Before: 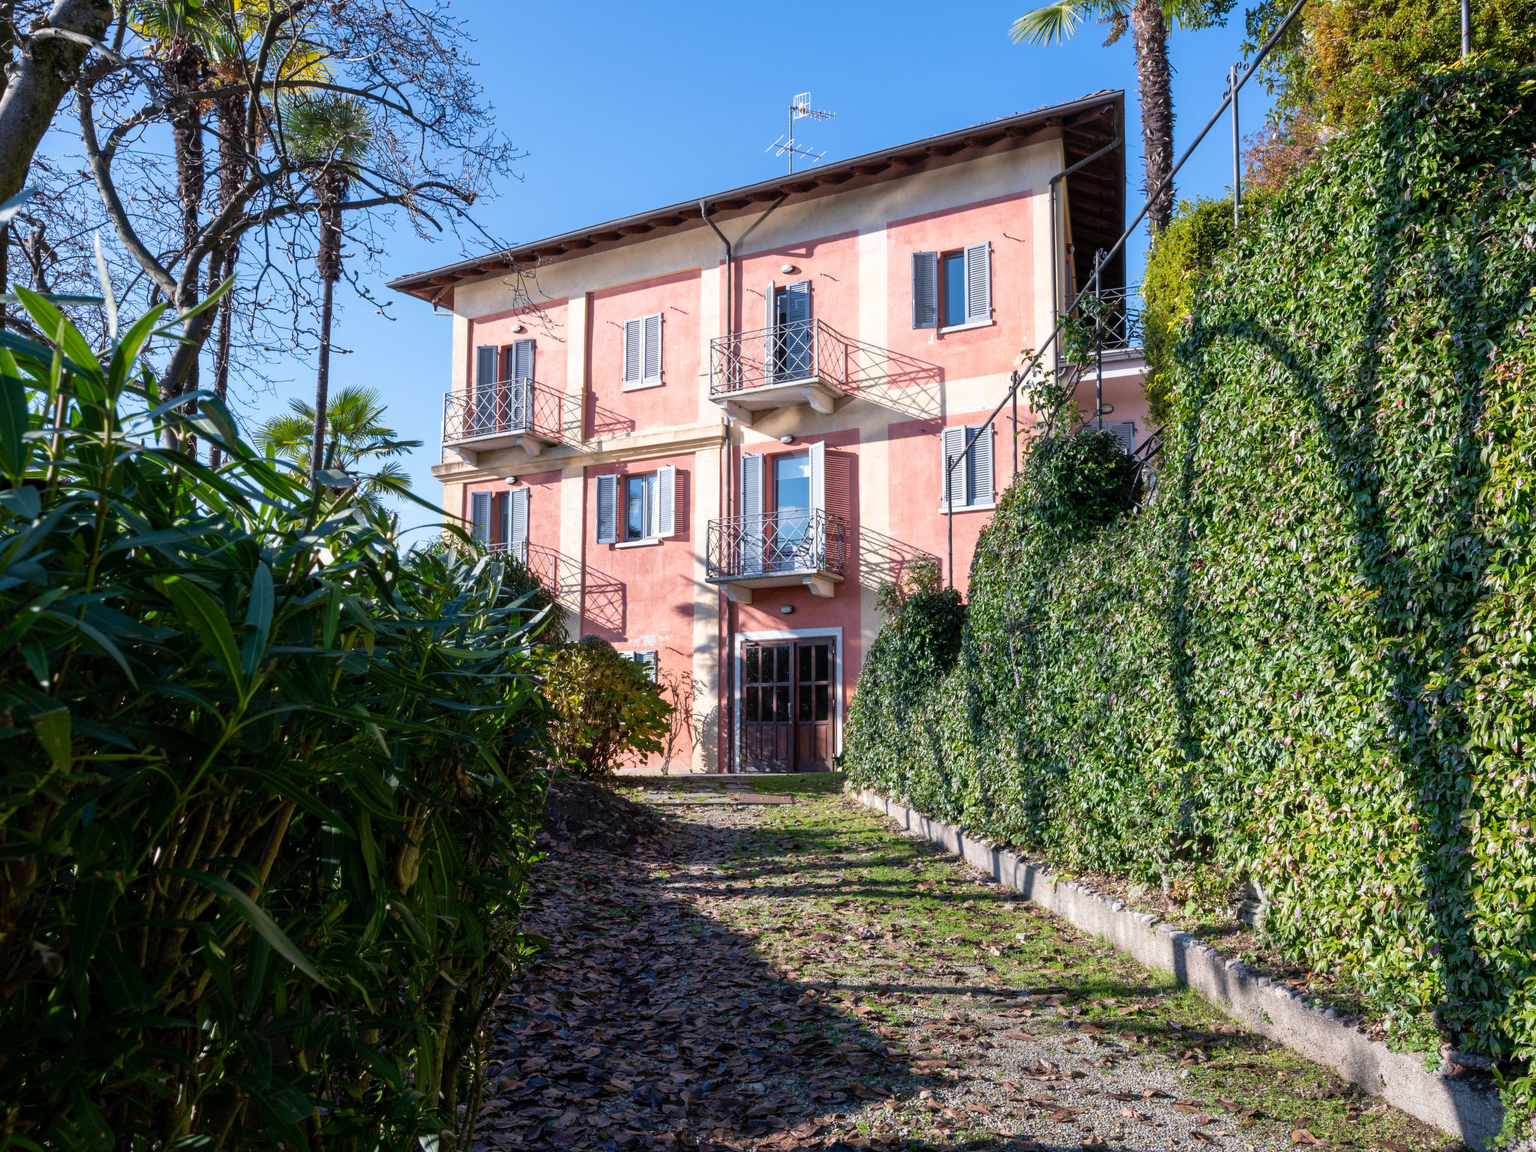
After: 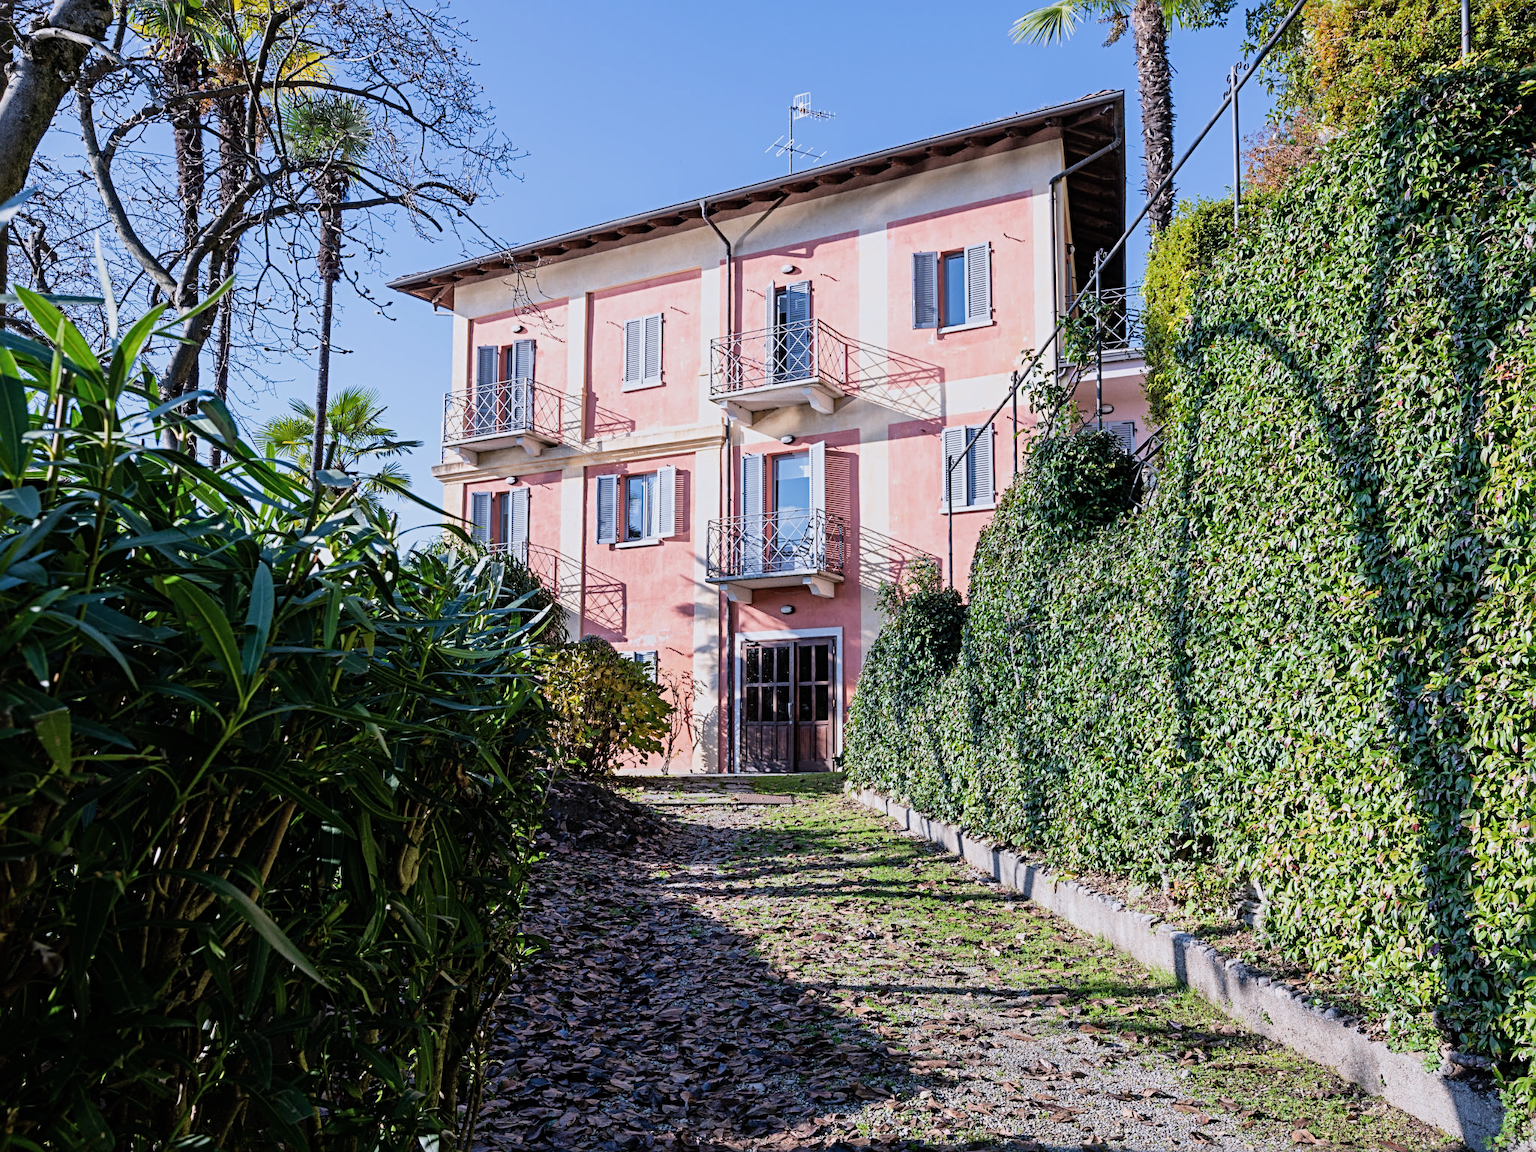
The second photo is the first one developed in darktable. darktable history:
sharpen: radius 4
filmic rgb: black relative exposure -7.65 EV, white relative exposure 4.56 EV, hardness 3.61
exposure: black level correction -0.002, exposure 0.54 EV, compensate highlight preservation false
white balance: red 0.984, blue 1.059
